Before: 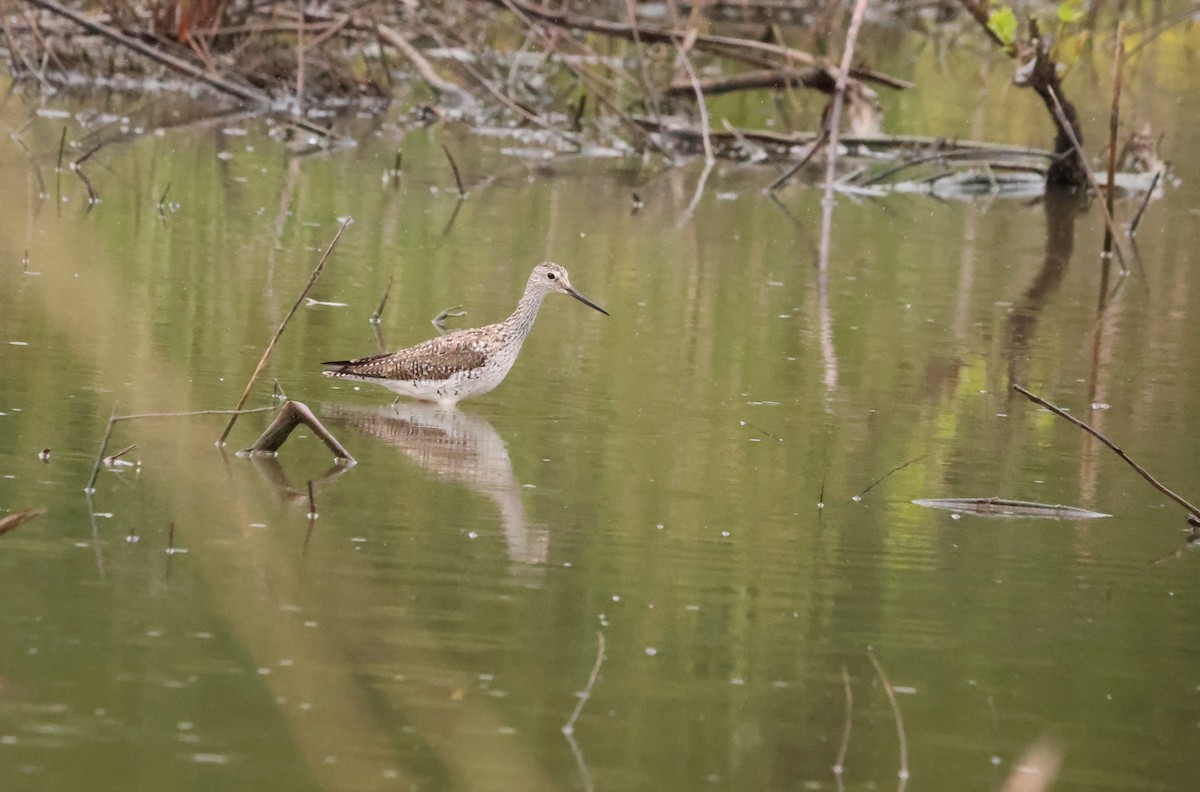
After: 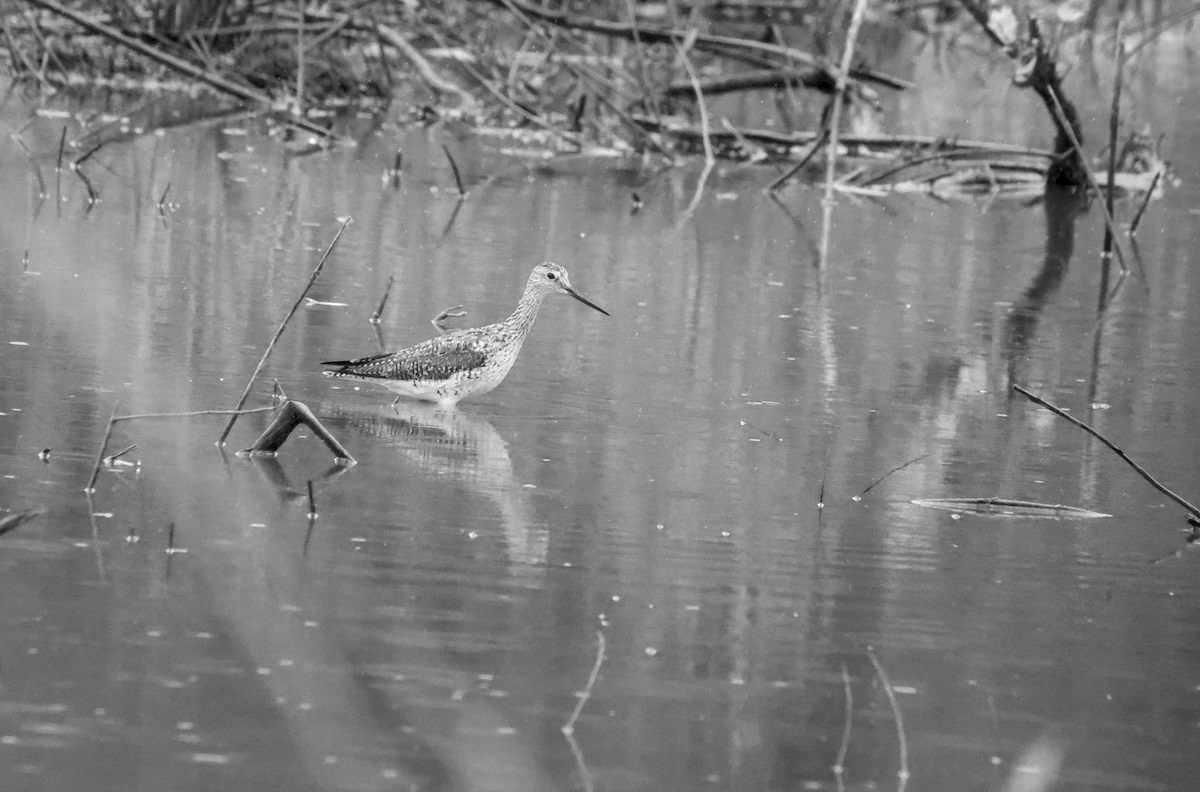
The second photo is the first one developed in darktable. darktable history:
local contrast: detail 130%
color balance rgb: linear chroma grading › global chroma 15%, perceptual saturation grading › global saturation 30%
color zones: curves: ch0 [(0.002, 0.593) (0.143, 0.417) (0.285, 0.541) (0.455, 0.289) (0.608, 0.327) (0.727, 0.283) (0.869, 0.571) (1, 0.603)]; ch1 [(0, 0) (0.143, 0) (0.286, 0) (0.429, 0) (0.571, 0) (0.714, 0) (0.857, 0)]
